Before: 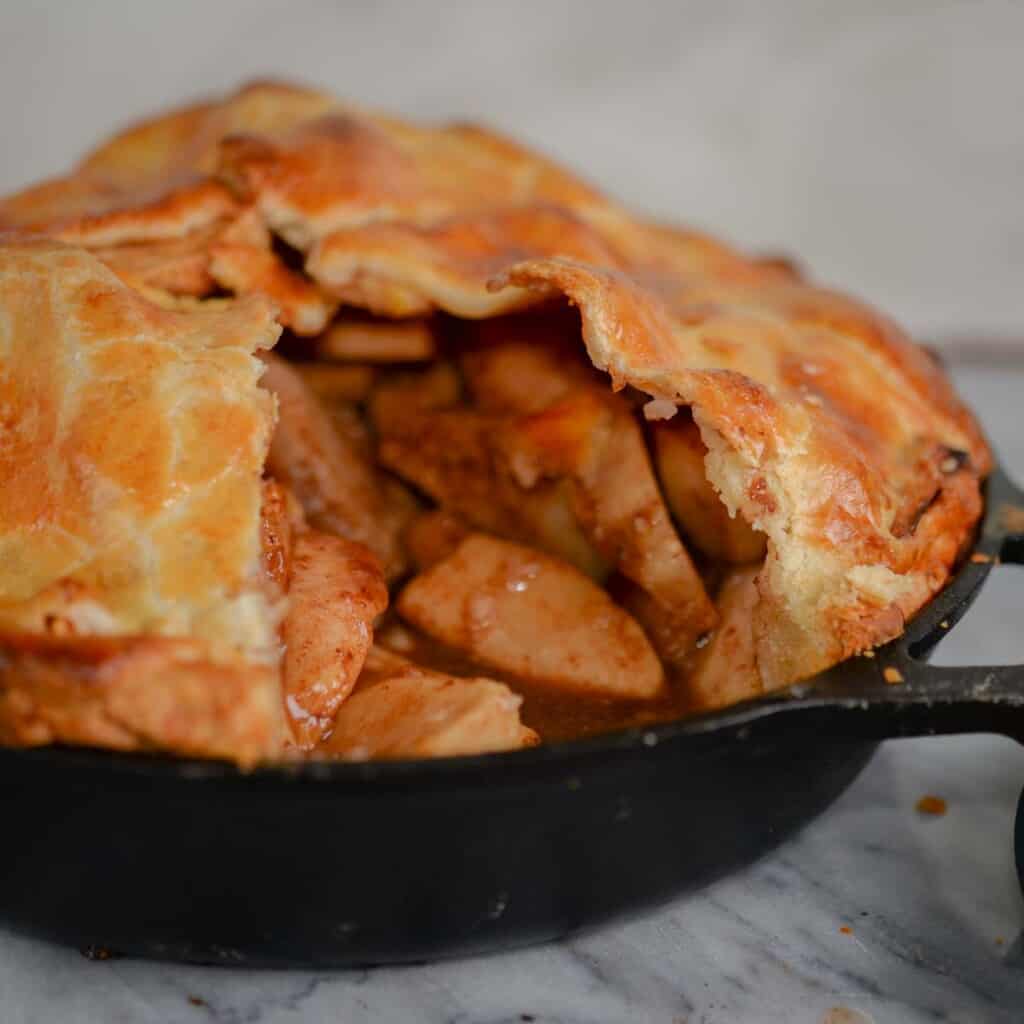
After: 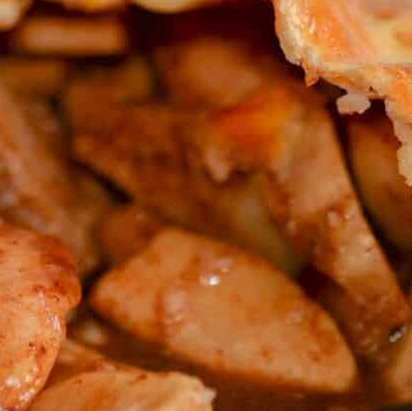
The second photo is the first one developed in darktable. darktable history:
exposure: exposure 0.298 EV, compensate highlight preservation false
crop: left 30.004%, top 29.924%, right 29.716%, bottom 29.881%
